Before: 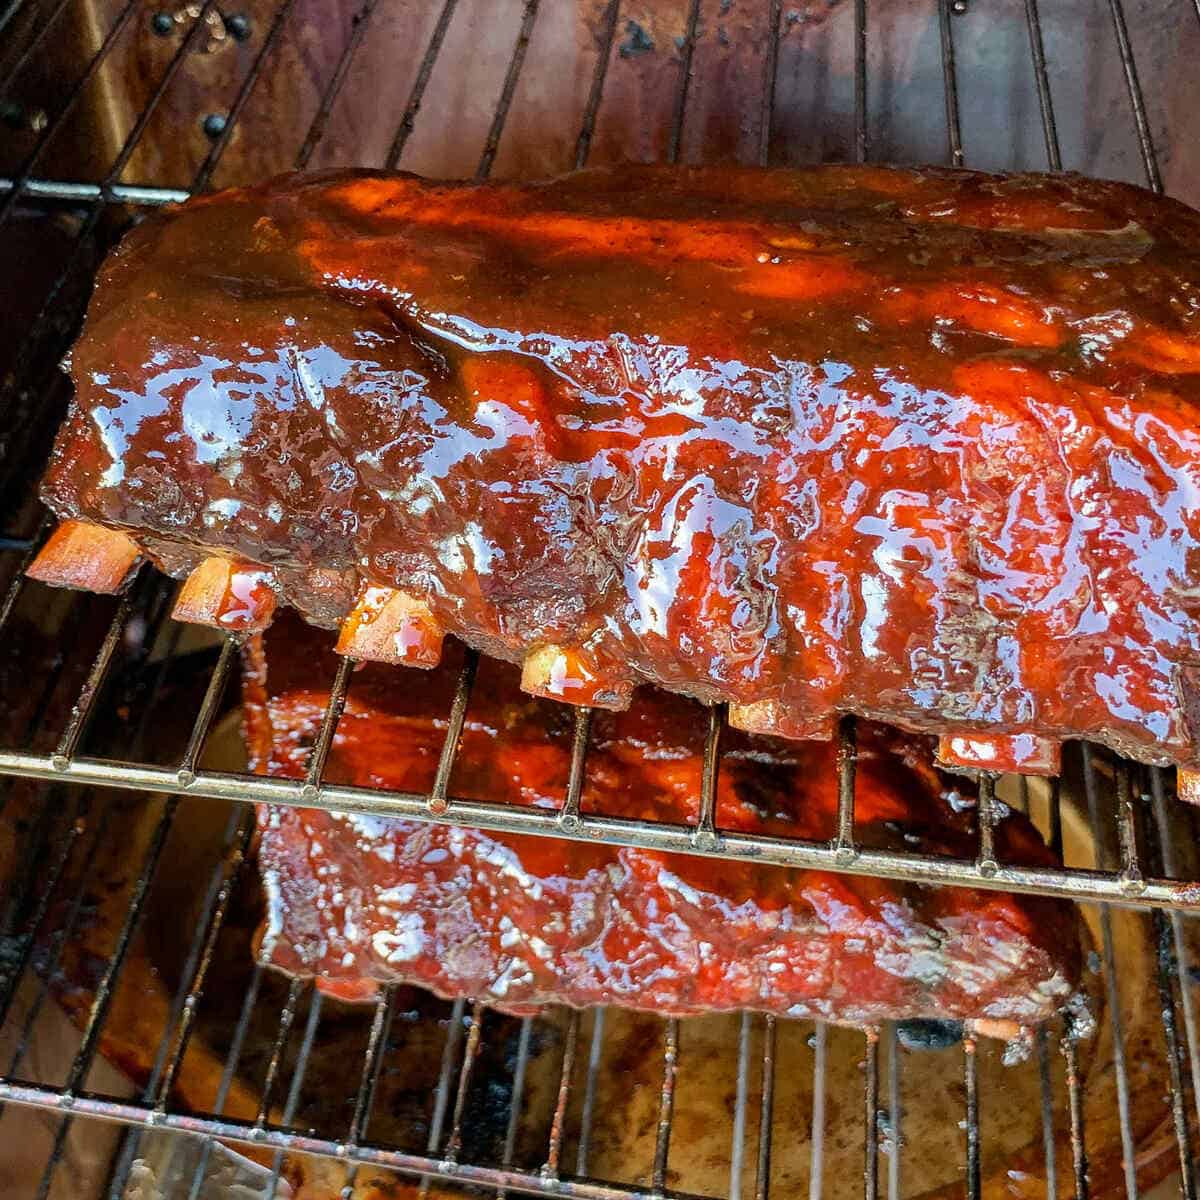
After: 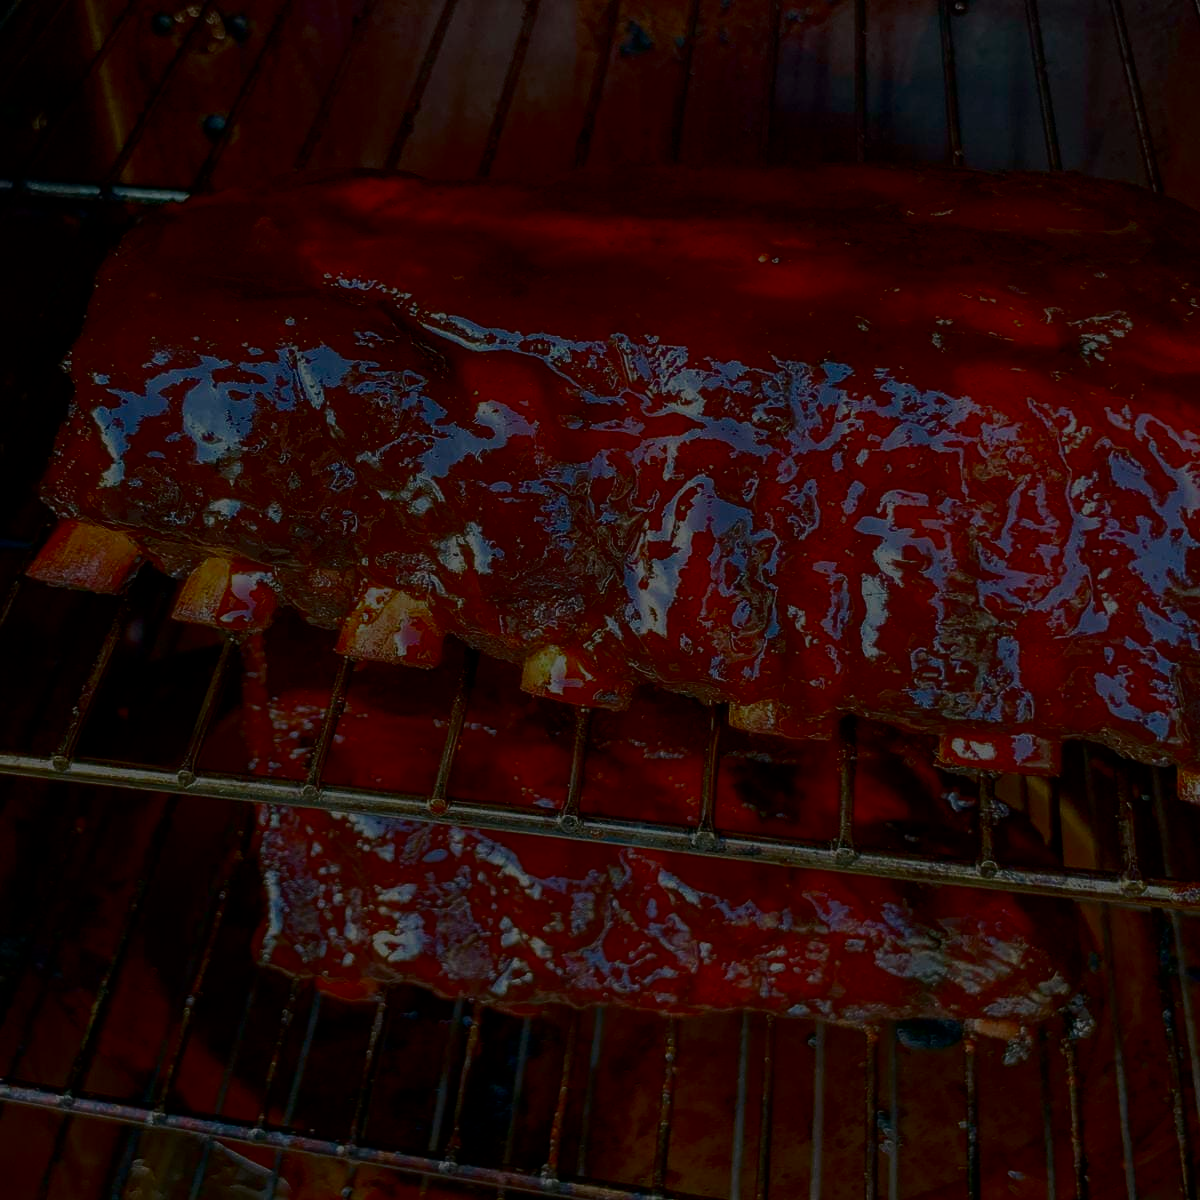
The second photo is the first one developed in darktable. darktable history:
contrast brightness saturation: contrast 0.216, brightness -0.187, saturation 0.238
levels: levels [0, 0.474, 0.947]
exposure: exposure -2.396 EV, compensate highlight preservation false
